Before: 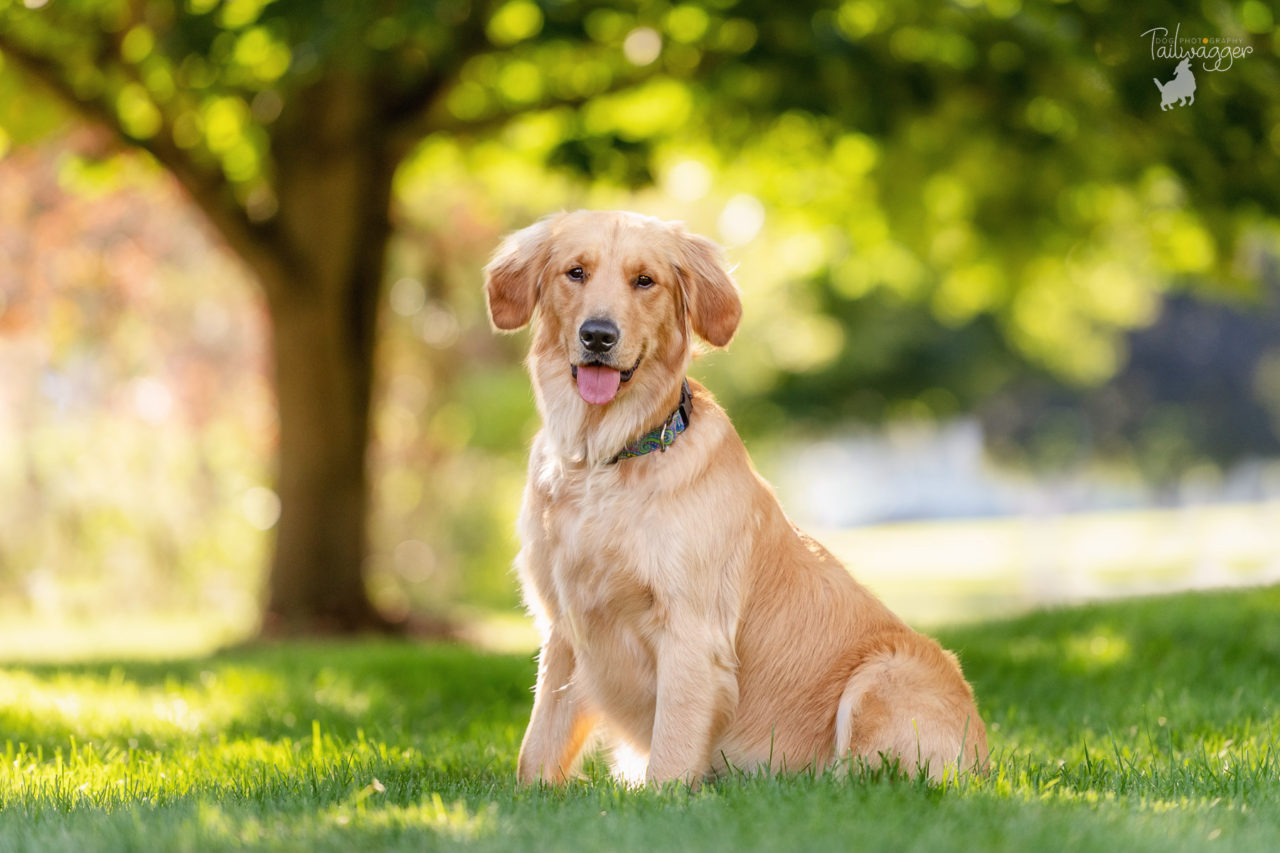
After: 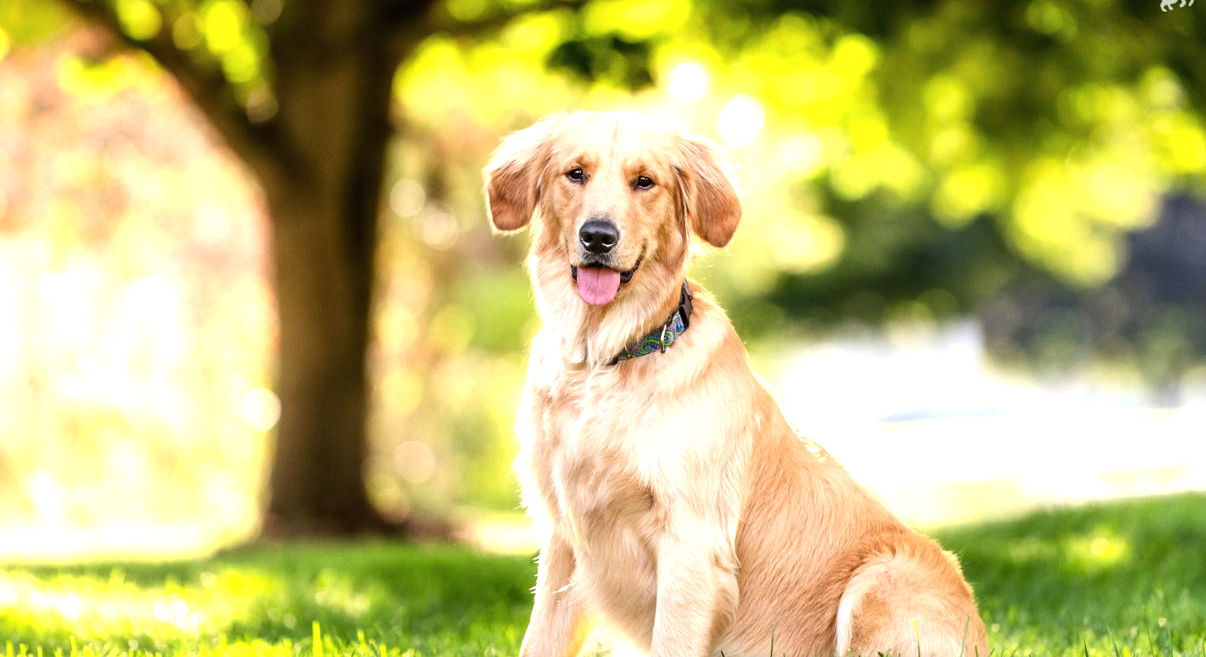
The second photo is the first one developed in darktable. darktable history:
crop and rotate: angle 0.03°, top 11.643%, right 5.651%, bottom 11.189%
exposure: exposure 0.178 EV, compensate exposure bias true, compensate highlight preservation false
tone equalizer: -8 EV -0.75 EV, -7 EV -0.7 EV, -6 EV -0.6 EV, -5 EV -0.4 EV, -3 EV 0.4 EV, -2 EV 0.6 EV, -1 EV 0.7 EV, +0 EV 0.75 EV, edges refinement/feathering 500, mask exposure compensation -1.57 EV, preserve details no
